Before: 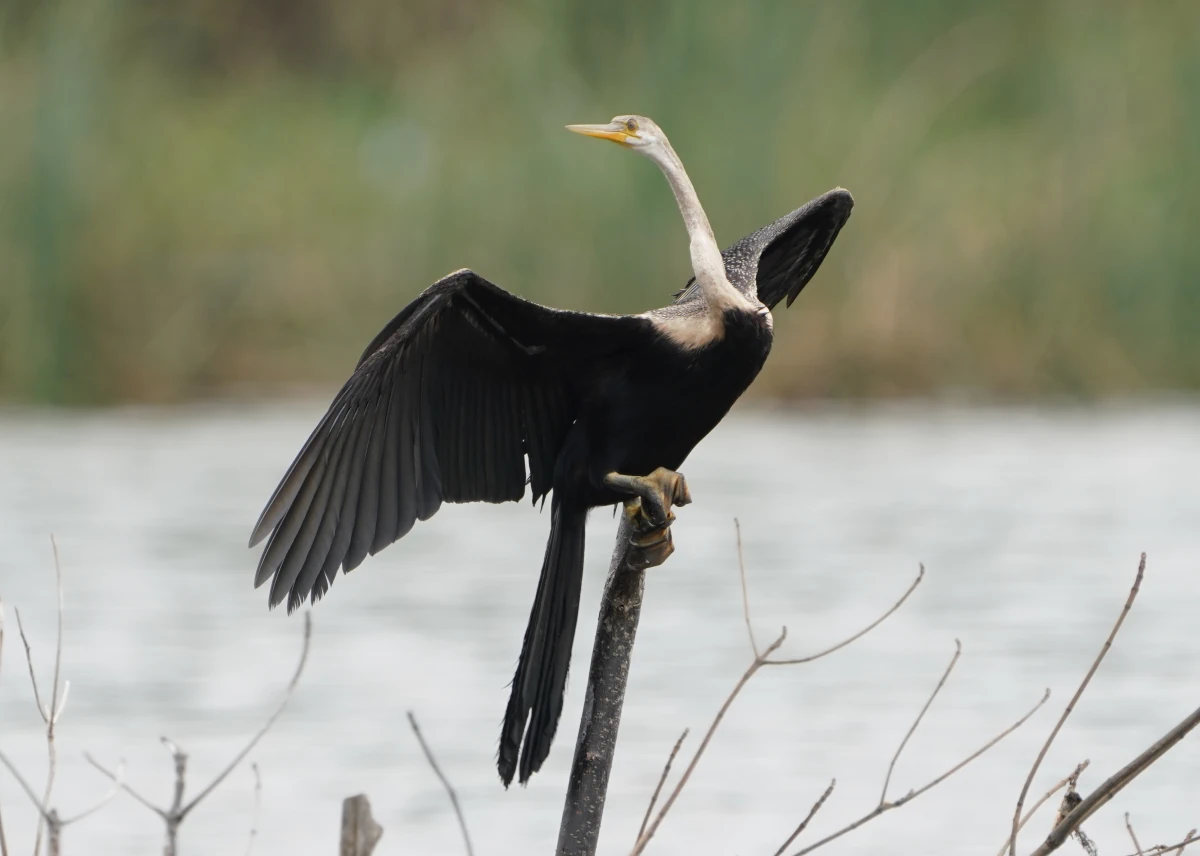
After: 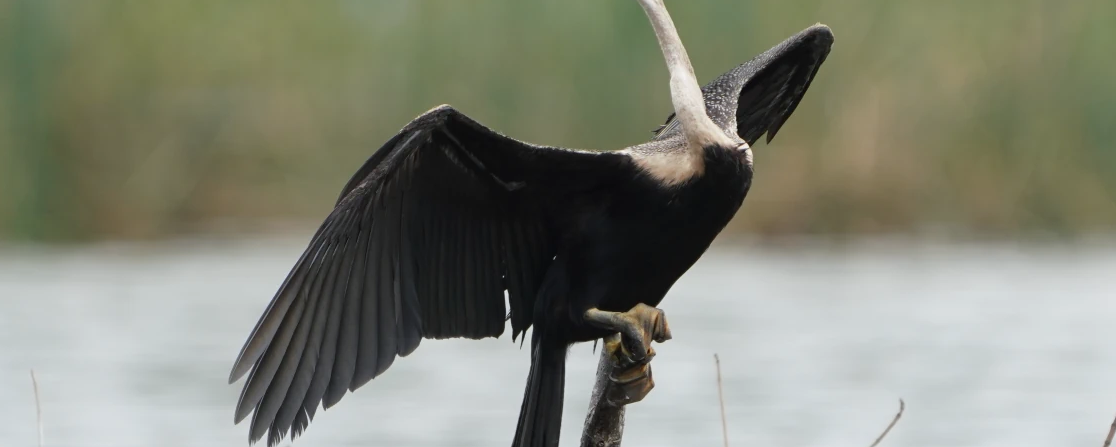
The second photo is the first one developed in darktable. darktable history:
white balance: red 0.986, blue 1.01
crop: left 1.744%, top 19.225%, right 5.069%, bottom 28.357%
